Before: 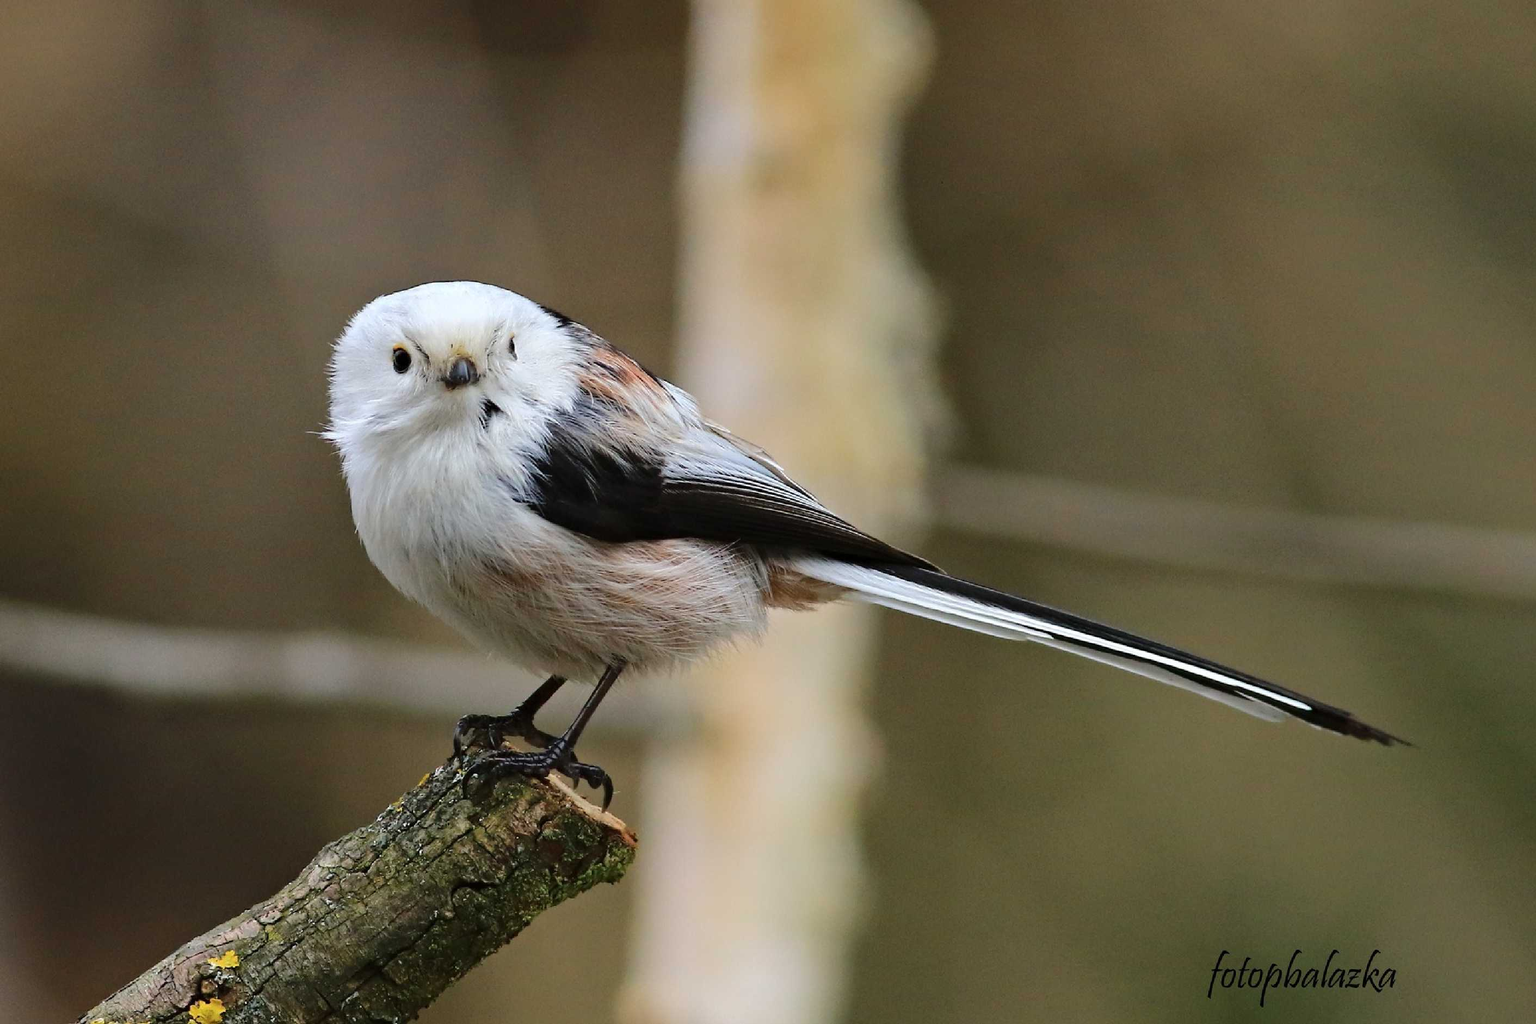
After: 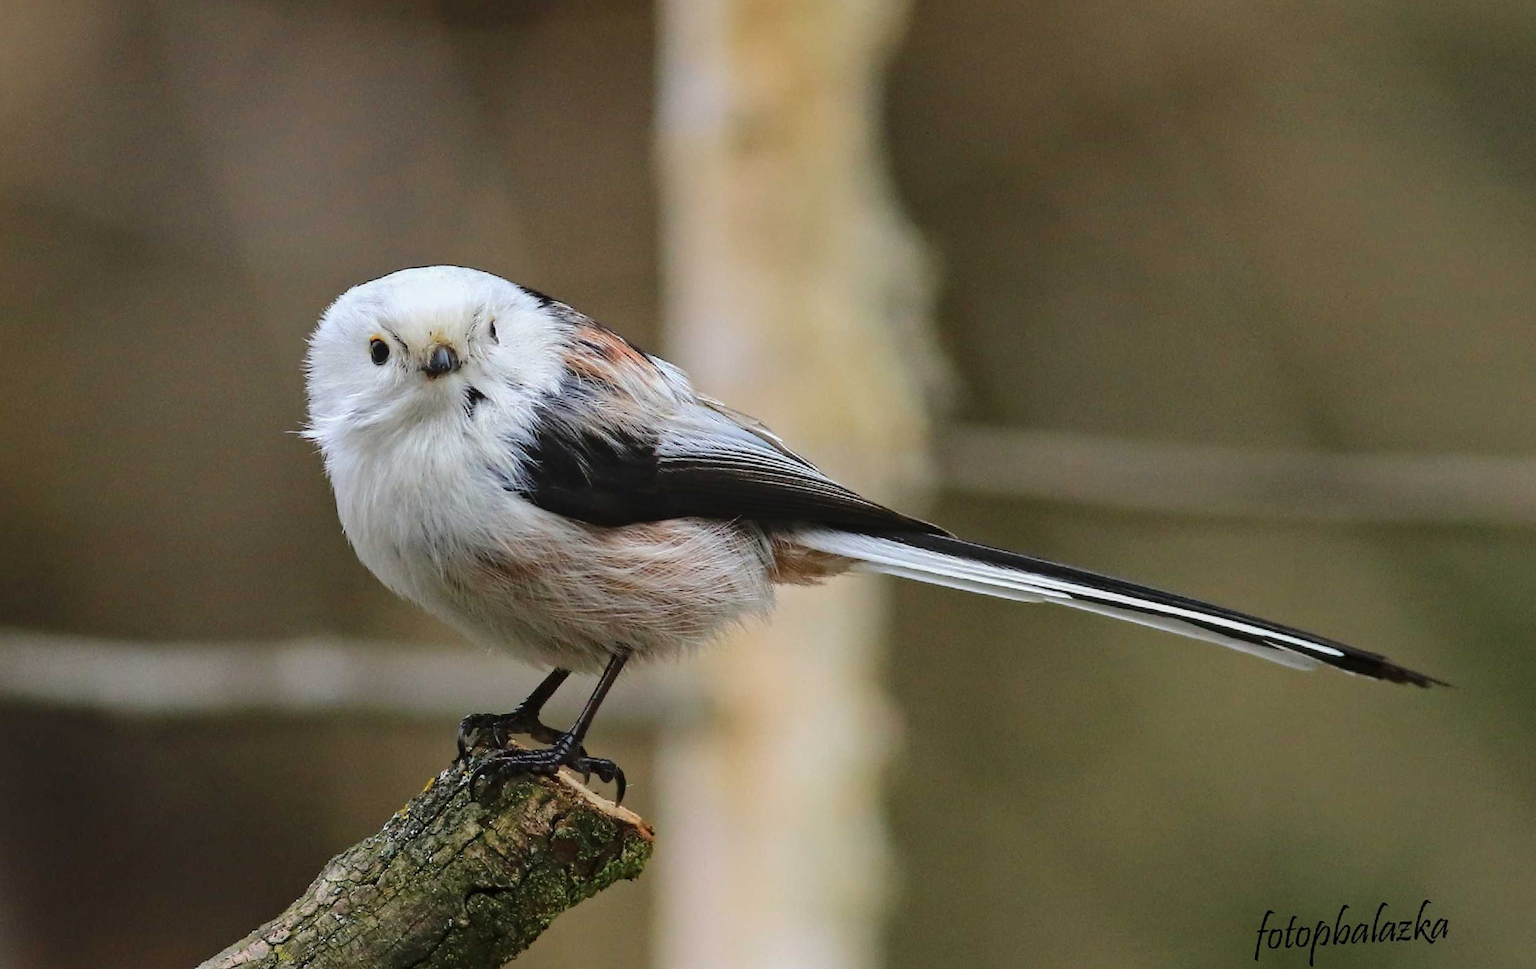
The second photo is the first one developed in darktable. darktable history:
rotate and perspective: rotation -3.52°, crop left 0.036, crop right 0.964, crop top 0.081, crop bottom 0.919
local contrast: detail 110%
